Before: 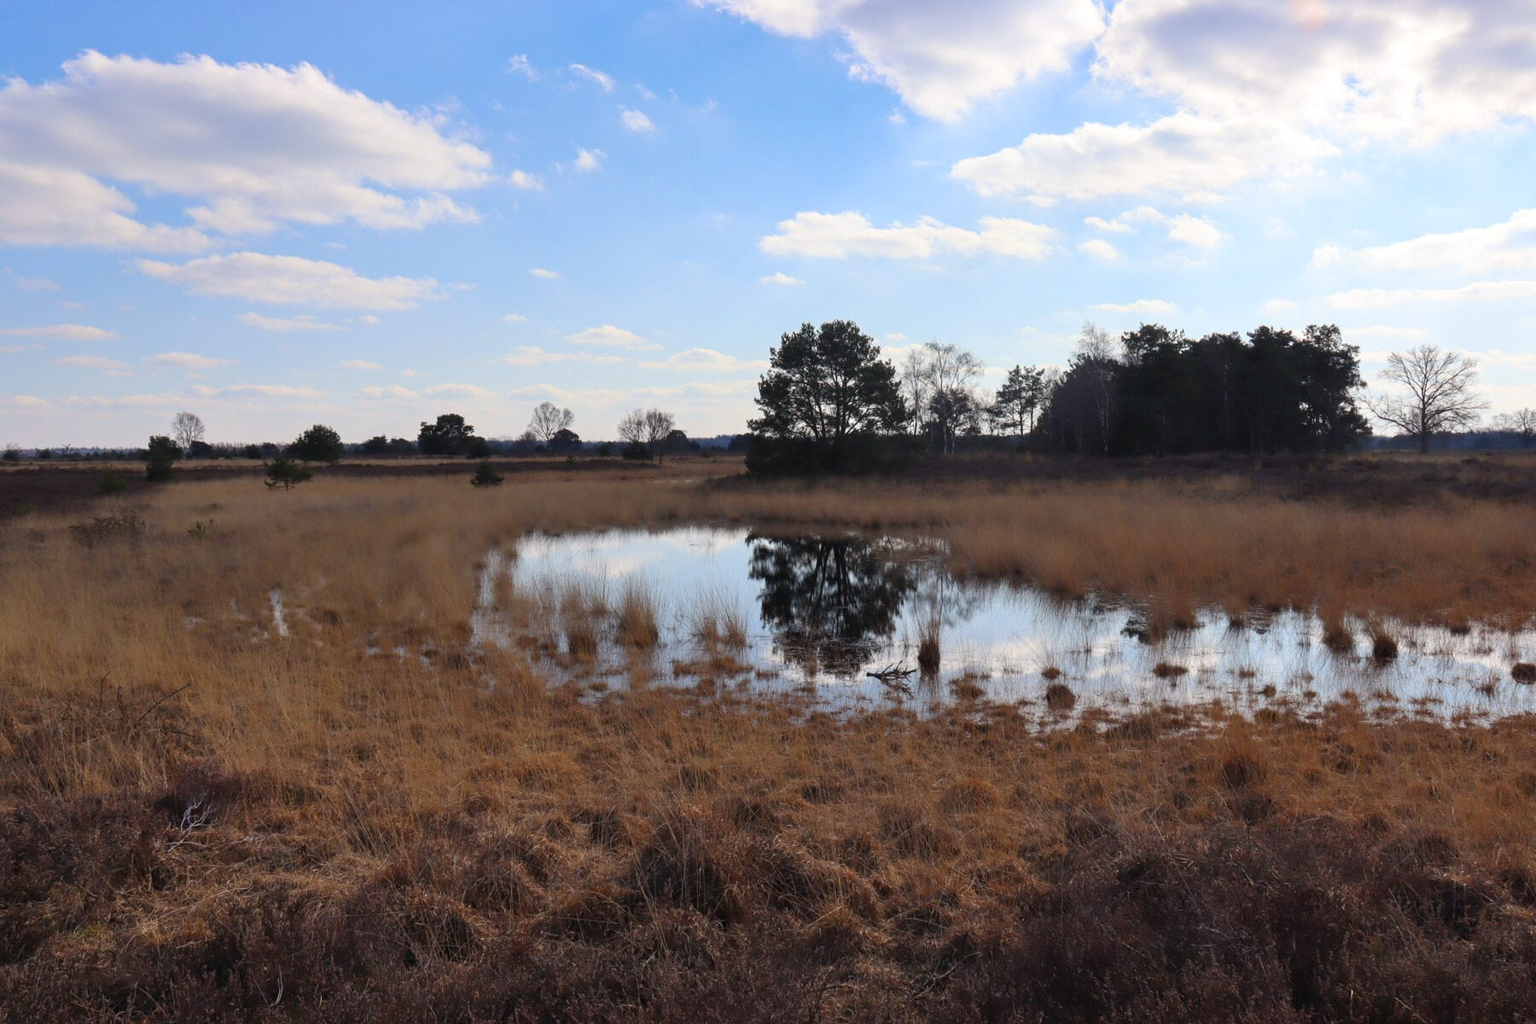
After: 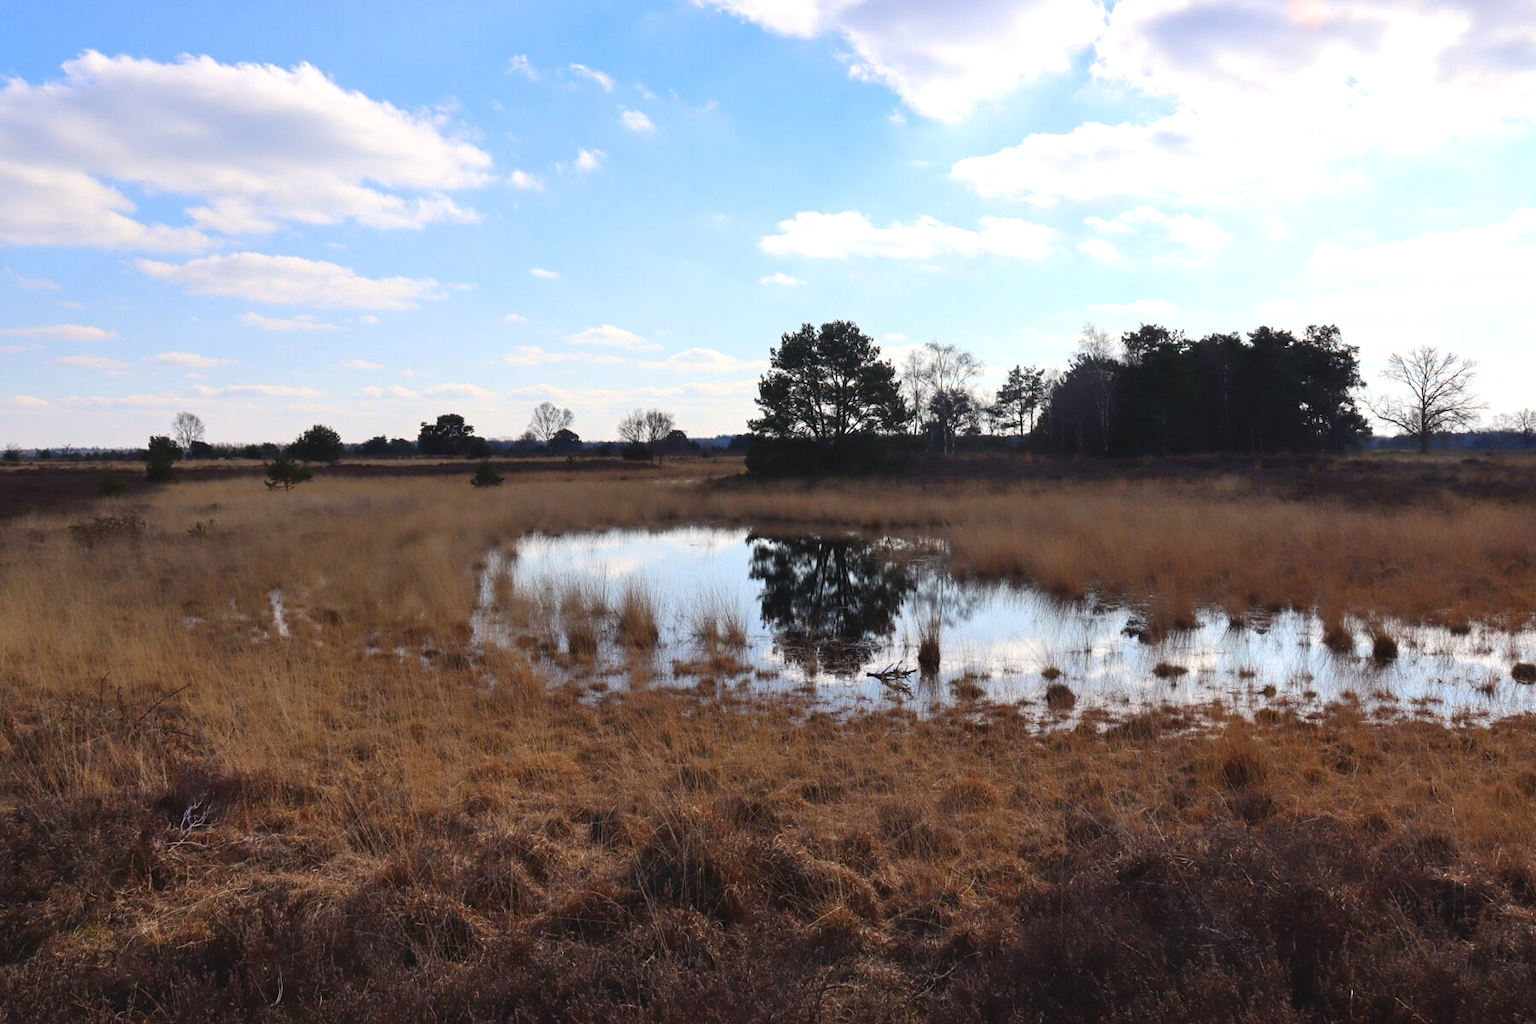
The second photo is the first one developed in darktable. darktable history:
tone curve: curves: ch0 [(0, 0.032) (0.181, 0.152) (0.751, 0.762) (1, 1)], color space Lab, independent channels, preserve colors none
exposure: black level correction 0, exposure 0.302 EV, compensate highlight preservation false
